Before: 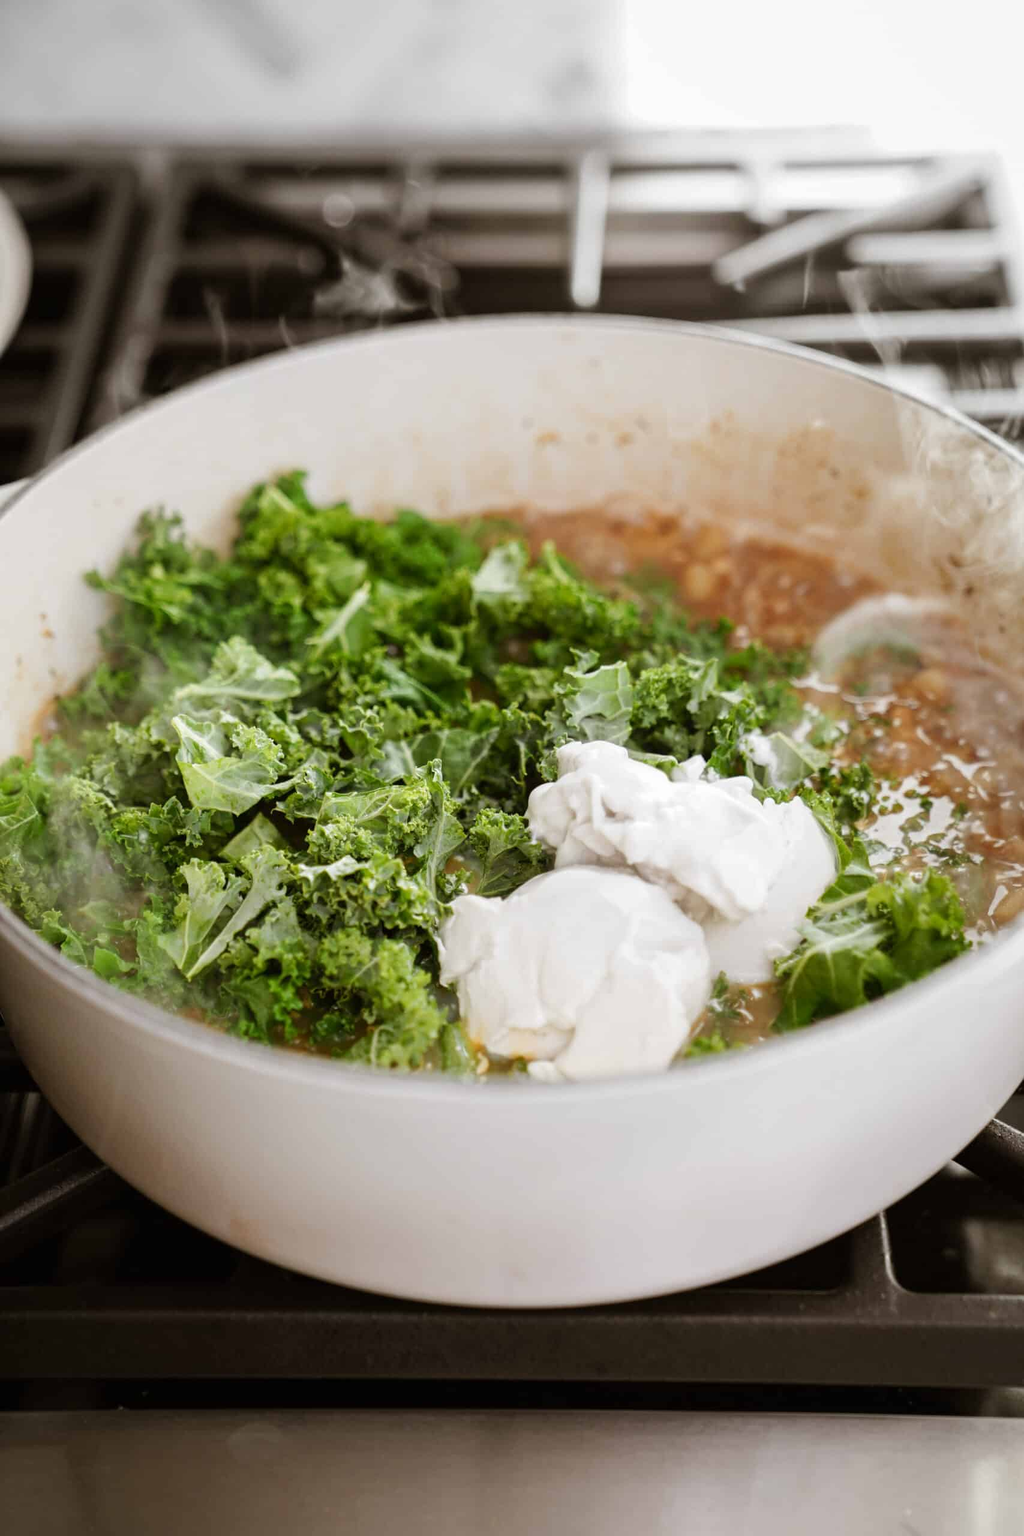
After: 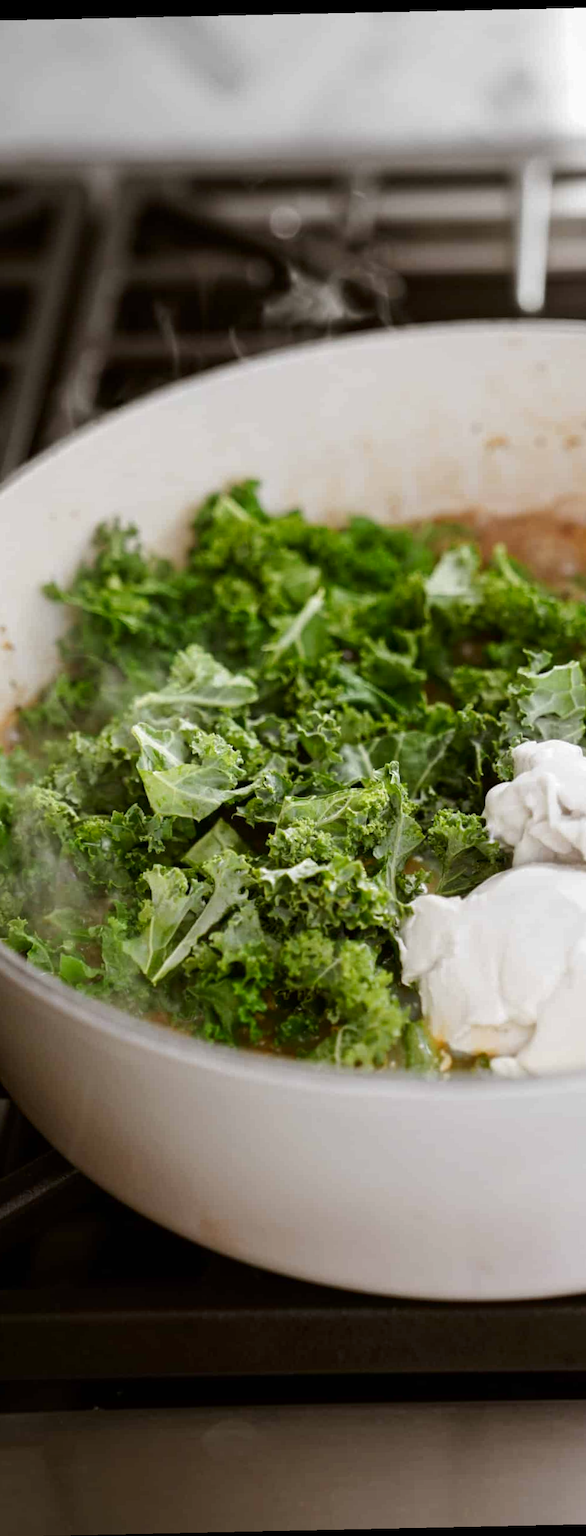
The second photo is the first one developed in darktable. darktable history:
contrast brightness saturation: brightness -0.09
crop: left 5.114%, right 38.589%
rotate and perspective: rotation -1.24°, automatic cropping off
